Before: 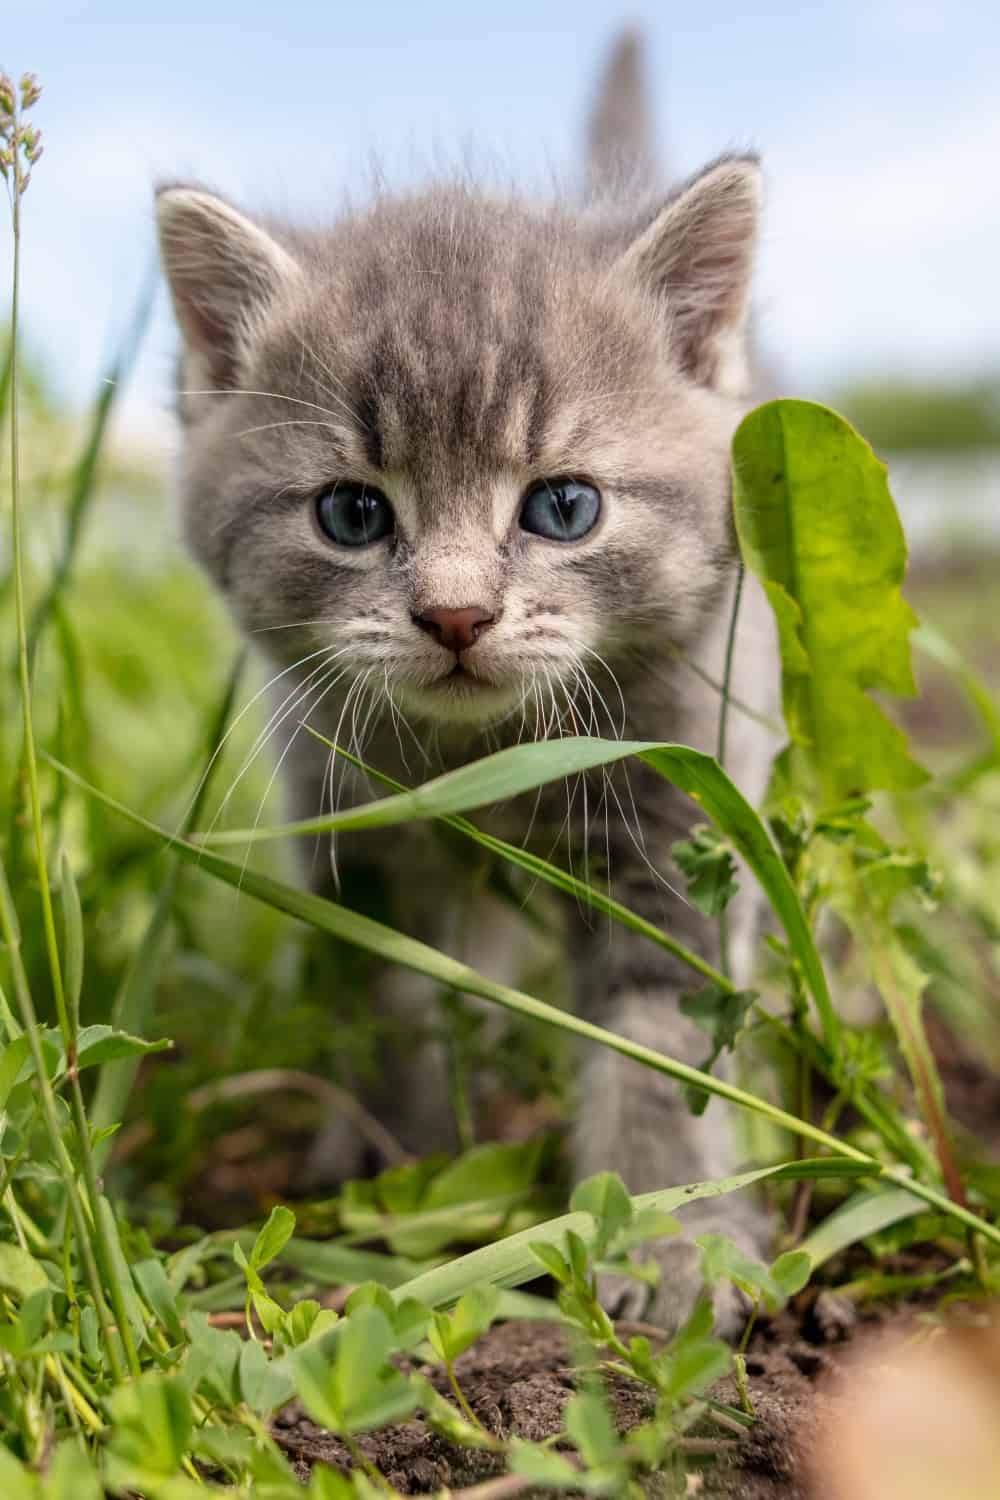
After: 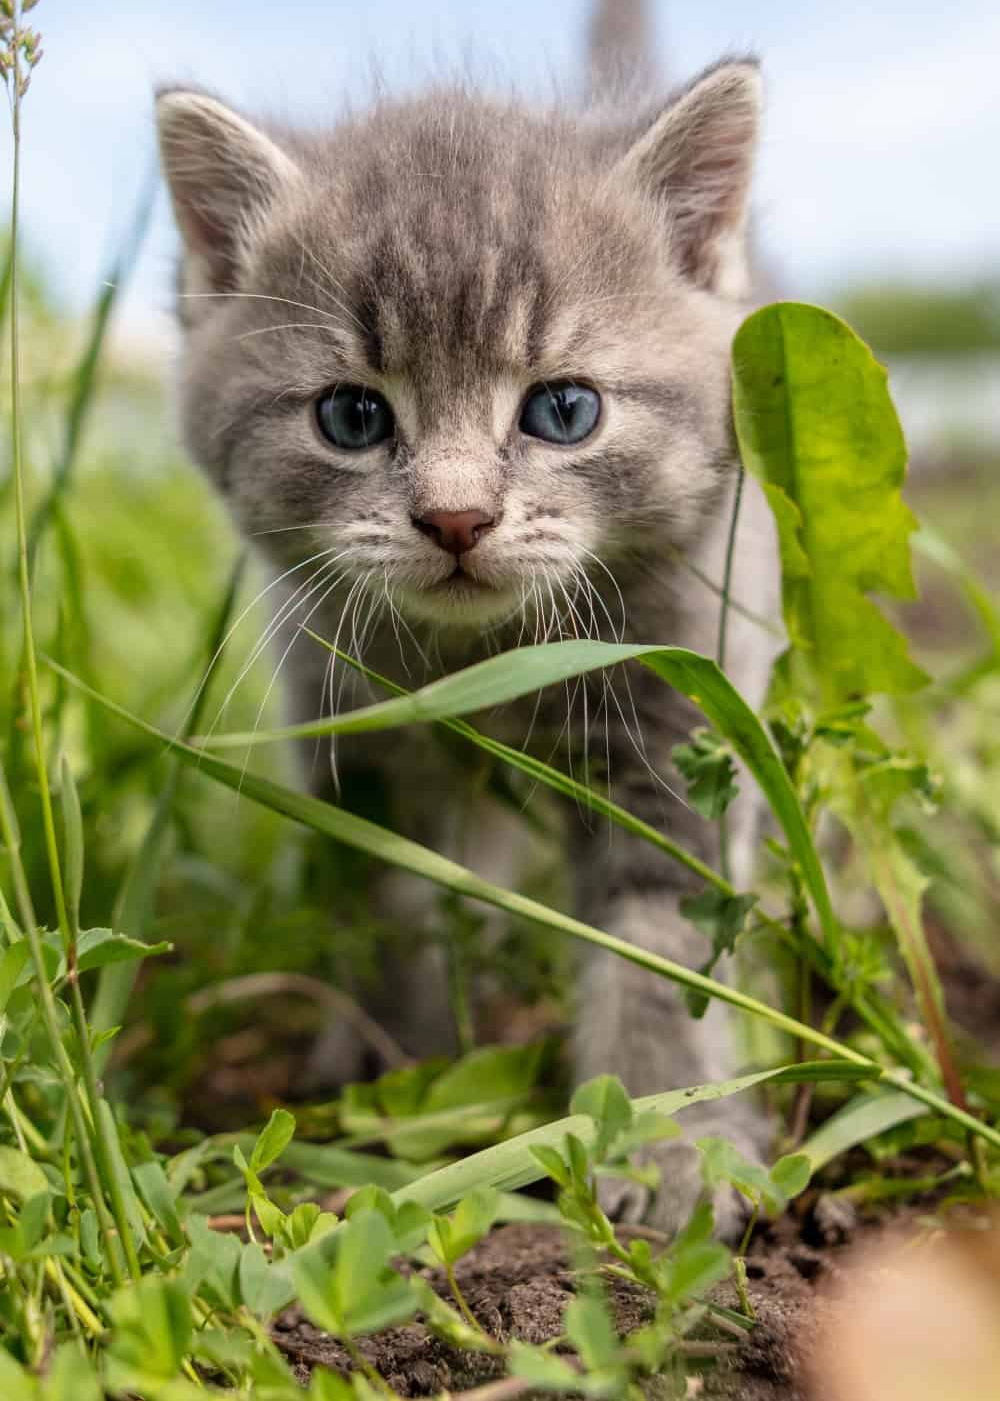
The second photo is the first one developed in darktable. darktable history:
crop and rotate: top 6.551%
